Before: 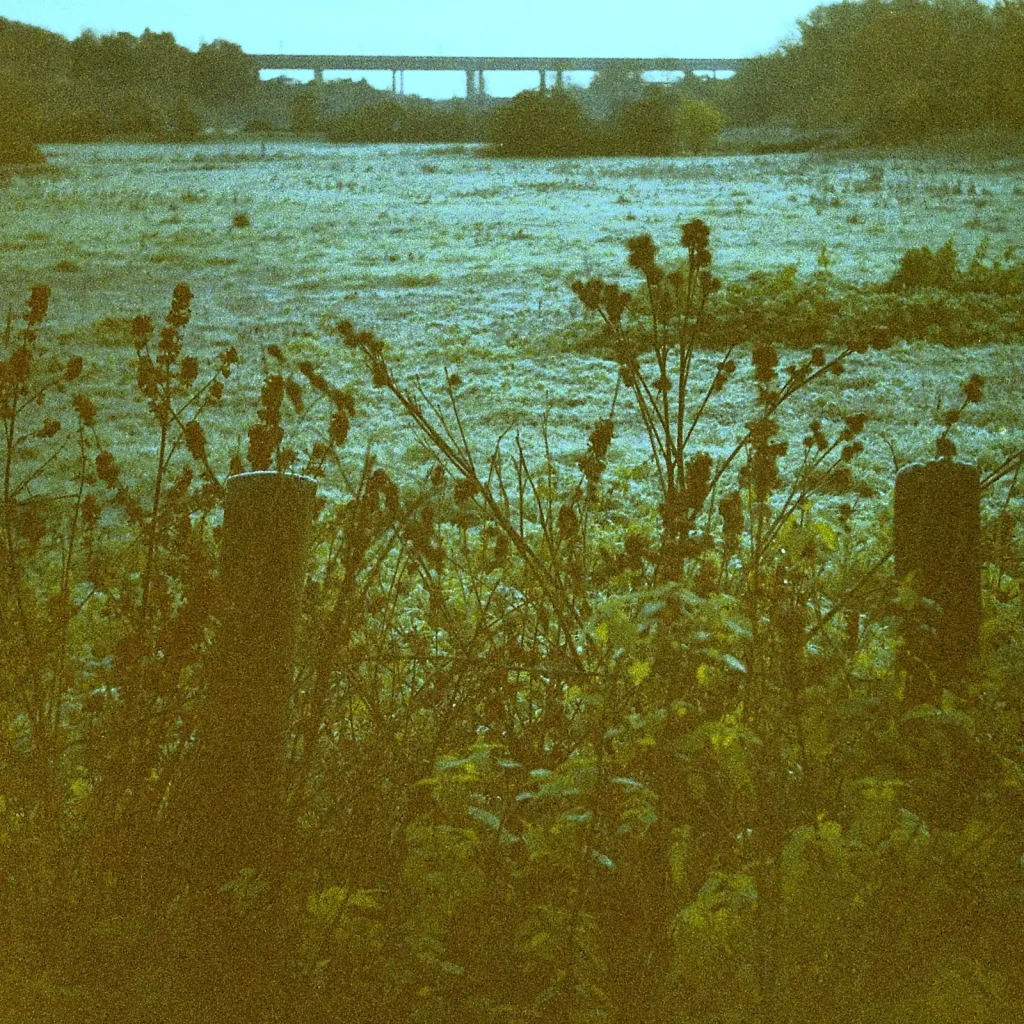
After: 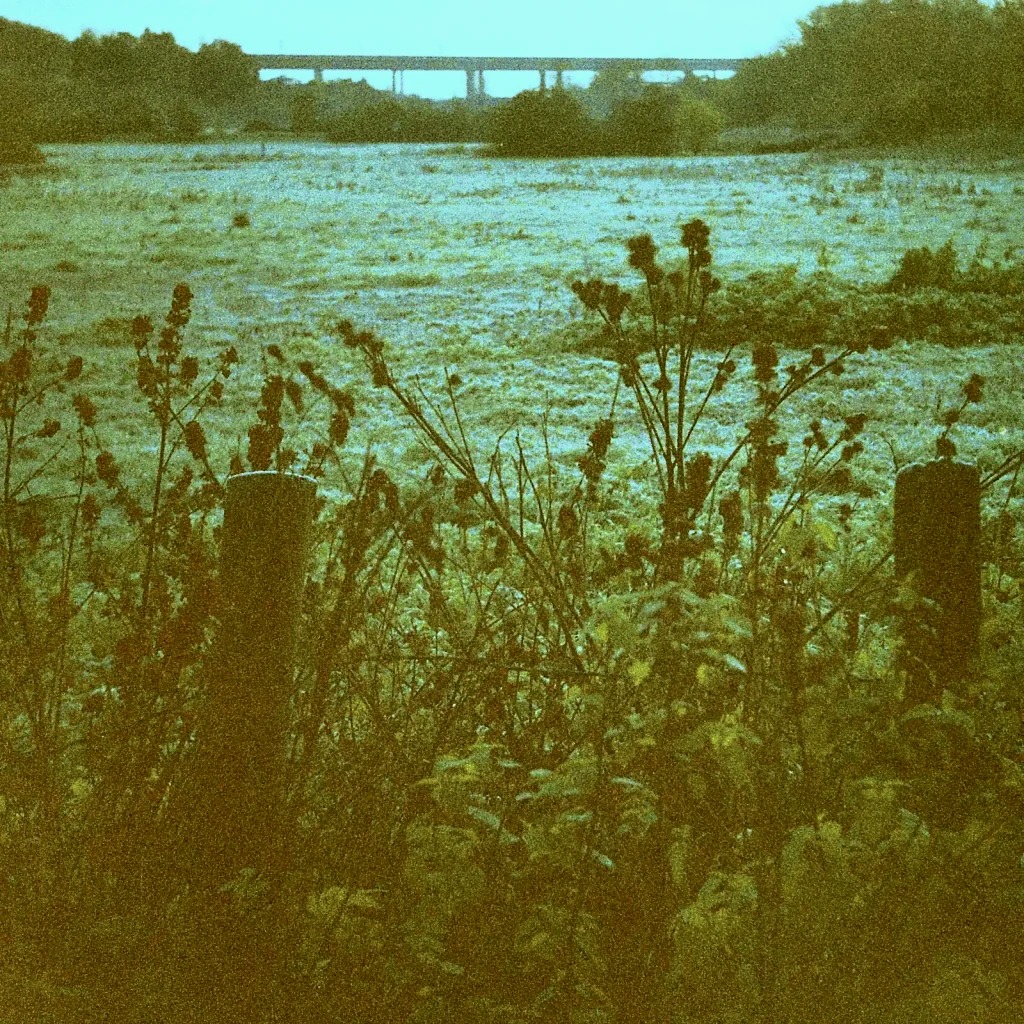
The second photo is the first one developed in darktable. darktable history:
tone curve: curves: ch0 [(0, 0) (0.058, 0.027) (0.214, 0.183) (0.304, 0.288) (0.51, 0.549) (0.658, 0.7) (0.741, 0.775) (0.844, 0.866) (0.986, 0.957)]; ch1 [(0, 0) (0.172, 0.123) (0.312, 0.296) (0.437, 0.429) (0.471, 0.469) (0.502, 0.5) (0.513, 0.515) (0.572, 0.603) (0.617, 0.653) (0.68, 0.724) (0.889, 0.924) (1, 1)]; ch2 [(0, 0) (0.411, 0.424) (0.489, 0.49) (0.502, 0.5) (0.517, 0.519) (0.549, 0.578) (0.604, 0.628) (0.693, 0.686) (1, 1)], color space Lab, independent channels, preserve colors none
